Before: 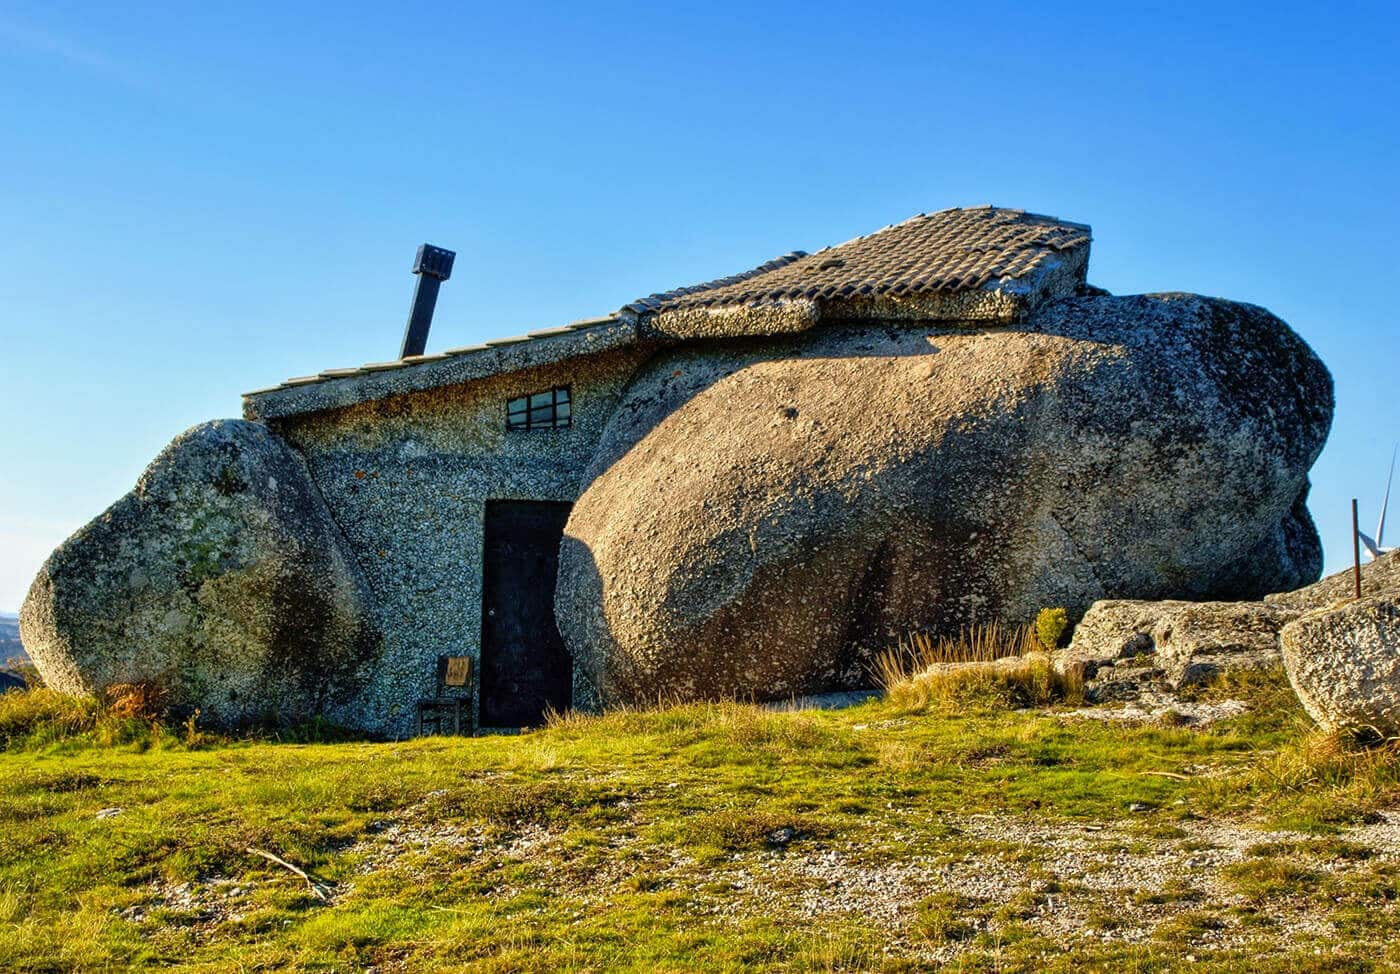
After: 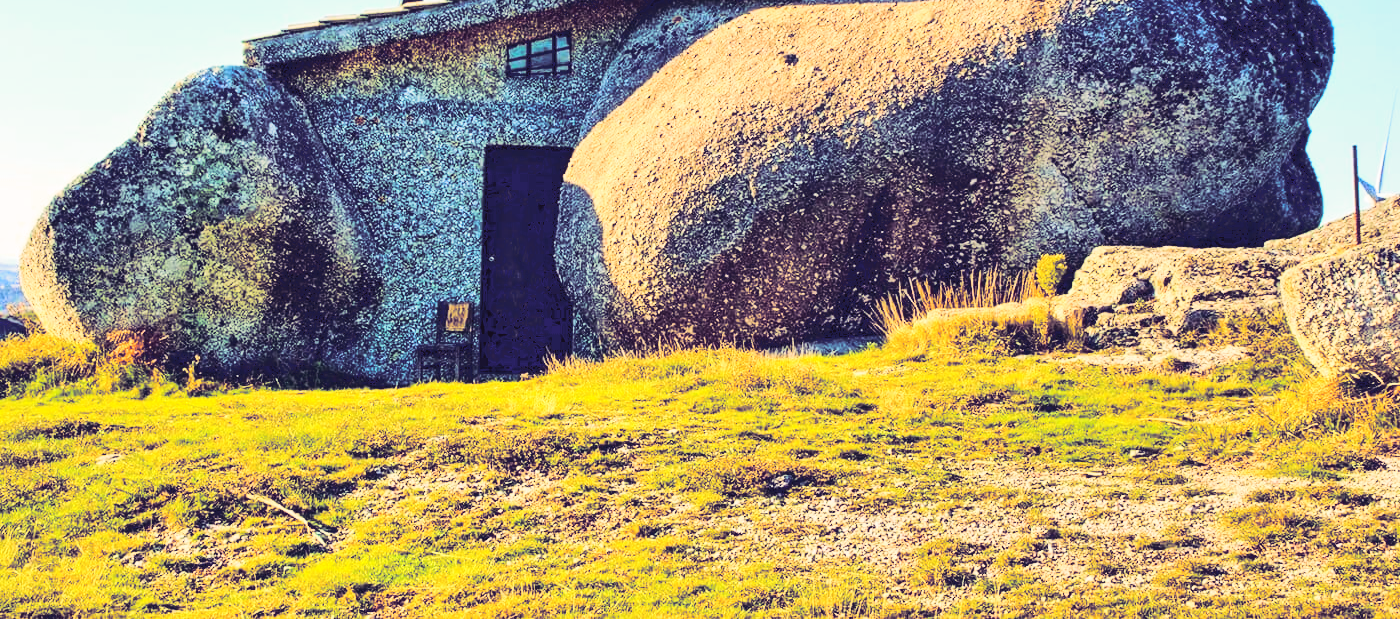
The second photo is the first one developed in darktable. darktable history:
velvia: strength 17%
split-toning: shadows › hue 255.6°, shadows › saturation 0.66, highlights › hue 43.2°, highlights › saturation 0.68, balance -50.1
global tonemap: drago (0.7, 100)
color balance rgb: shadows lift › hue 87.51°, highlights gain › chroma 1.62%, highlights gain › hue 55.1°, global offset › chroma 0.1%, global offset › hue 253.66°, linear chroma grading › global chroma 0.5%
crop and rotate: top 36.435%
contrast brightness saturation: contrast 0.15, brightness -0.01, saturation 0.1
tone curve: curves: ch0 [(0, 0.026) (0.146, 0.158) (0.272, 0.34) (0.453, 0.627) (0.687, 0.829) (1, 1)], color space Lab, linked channels, preserve colors none
